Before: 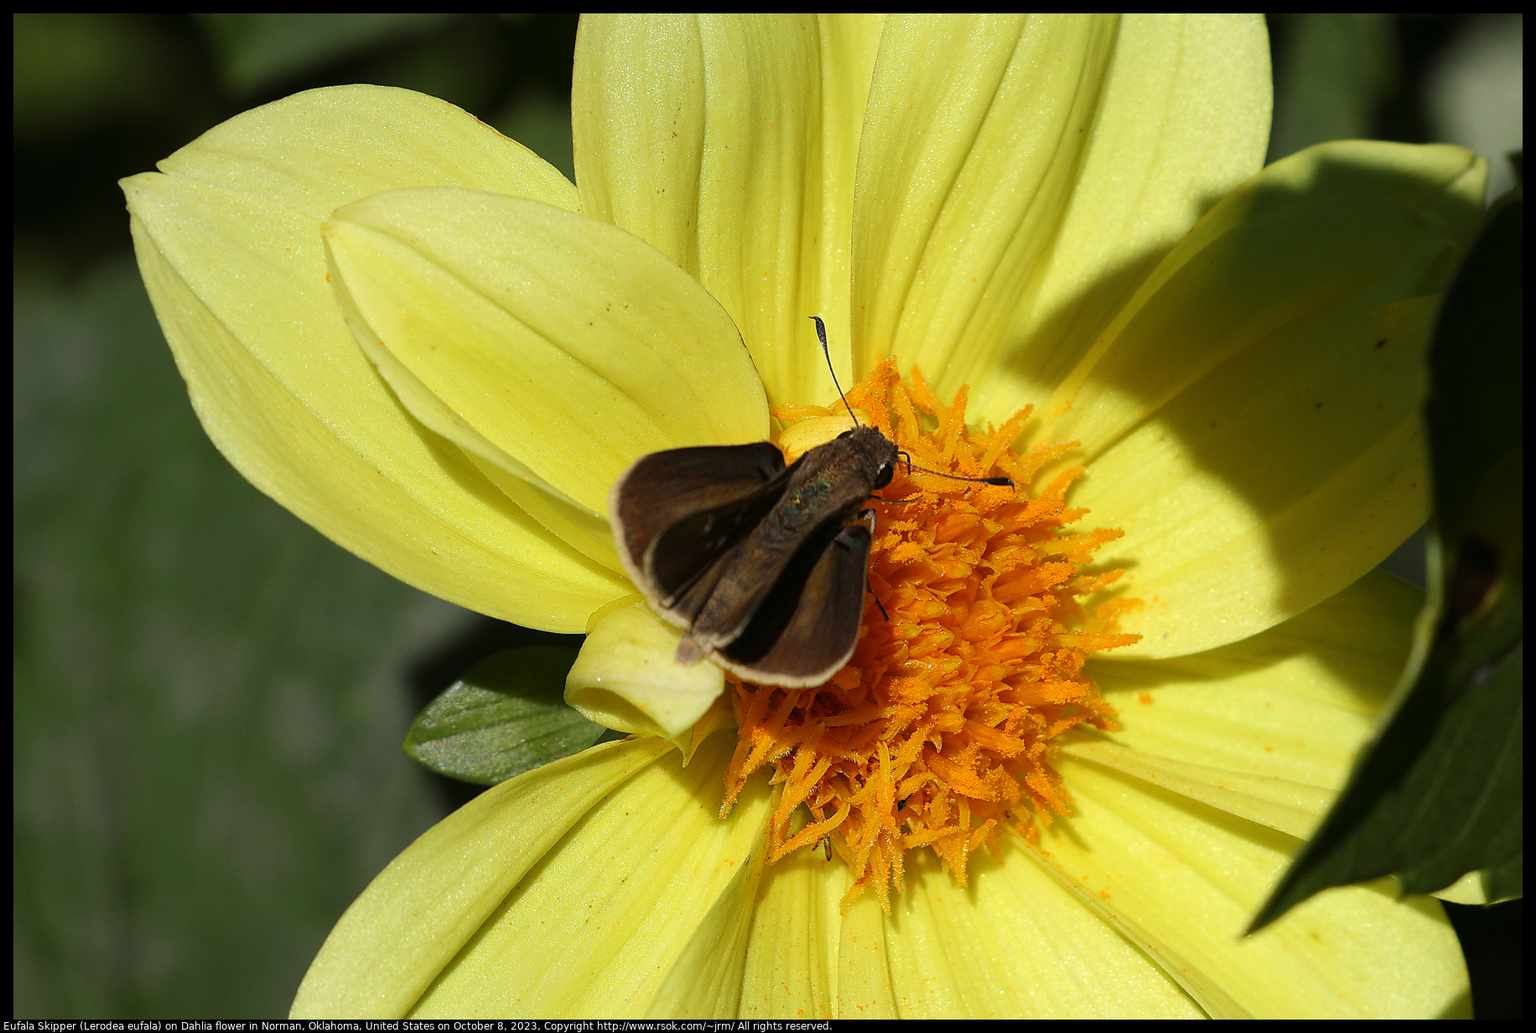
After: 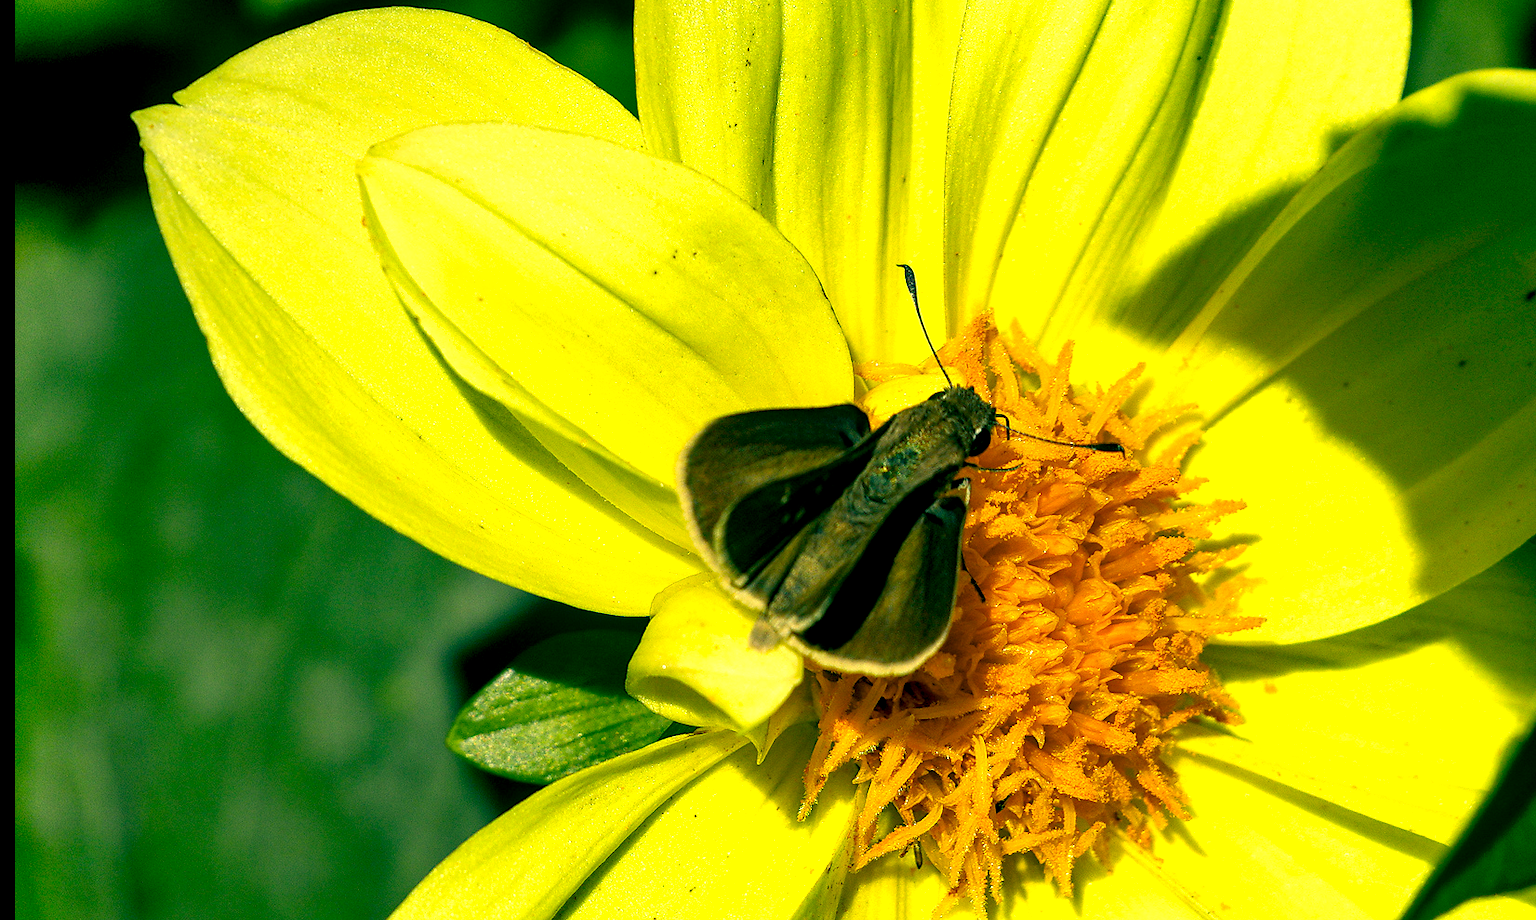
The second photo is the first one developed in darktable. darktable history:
crop: top 7.551%, right 9.818%, bottom 12.055%
local contrast: detail 130%
shadows and highlights: shadows 47.34, highlights -42.27, soften with gaussian
exposure: black level correction 0.009, exposure 0.118 EV, compensate exposure bias true, compensate highlight preservation false
color correction: highlights a* 2, highlights b* 34.51, shadows a* -37.08, shadows b* -5.61
